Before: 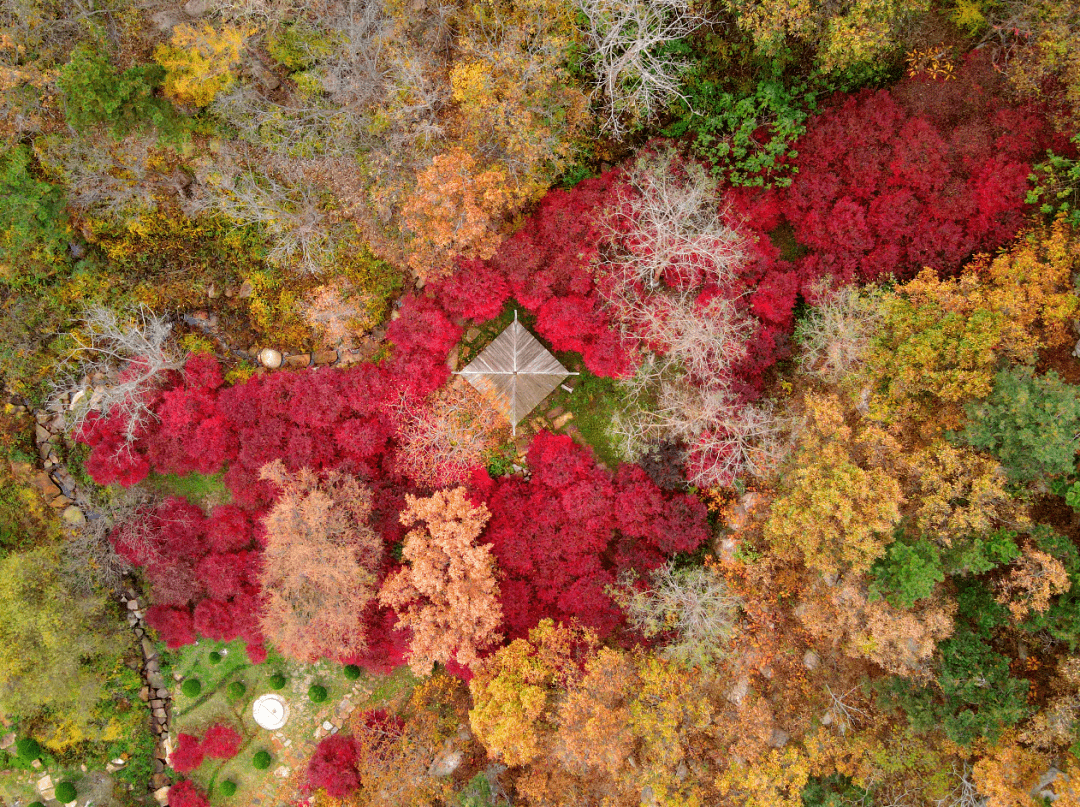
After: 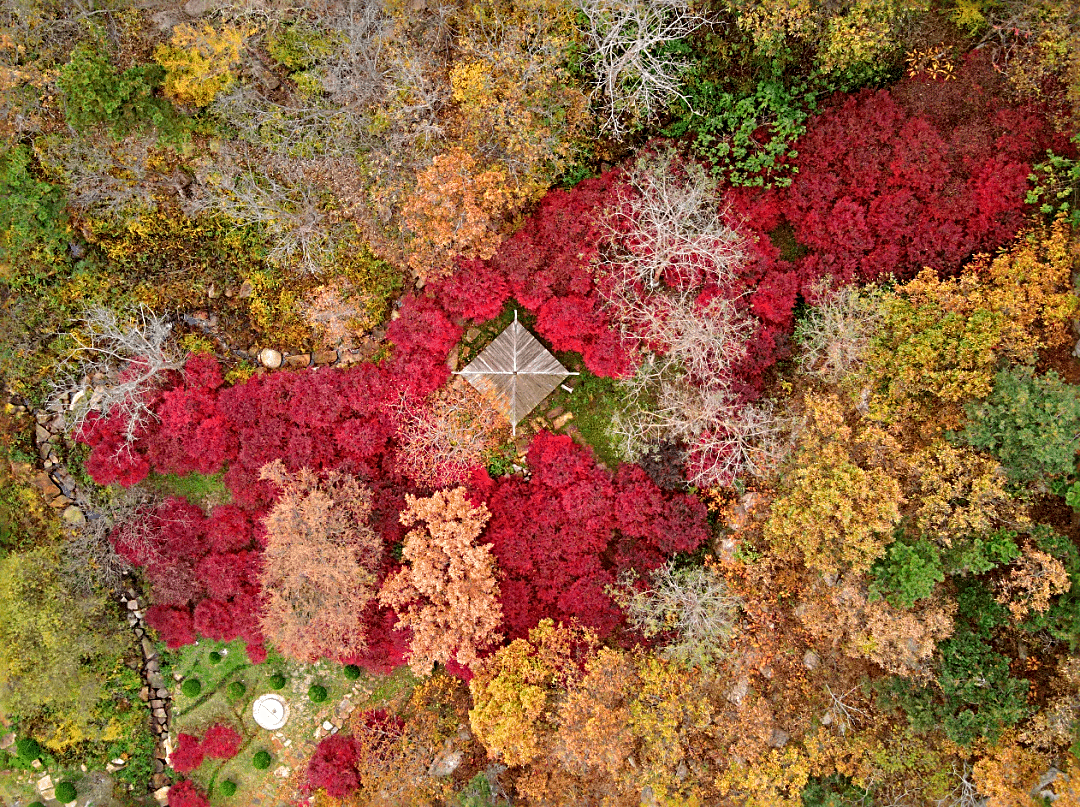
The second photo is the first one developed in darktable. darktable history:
sharpen: radius 2.821, amount 0.726
tone equalizer: mask exposure compensation -0.503 EV
